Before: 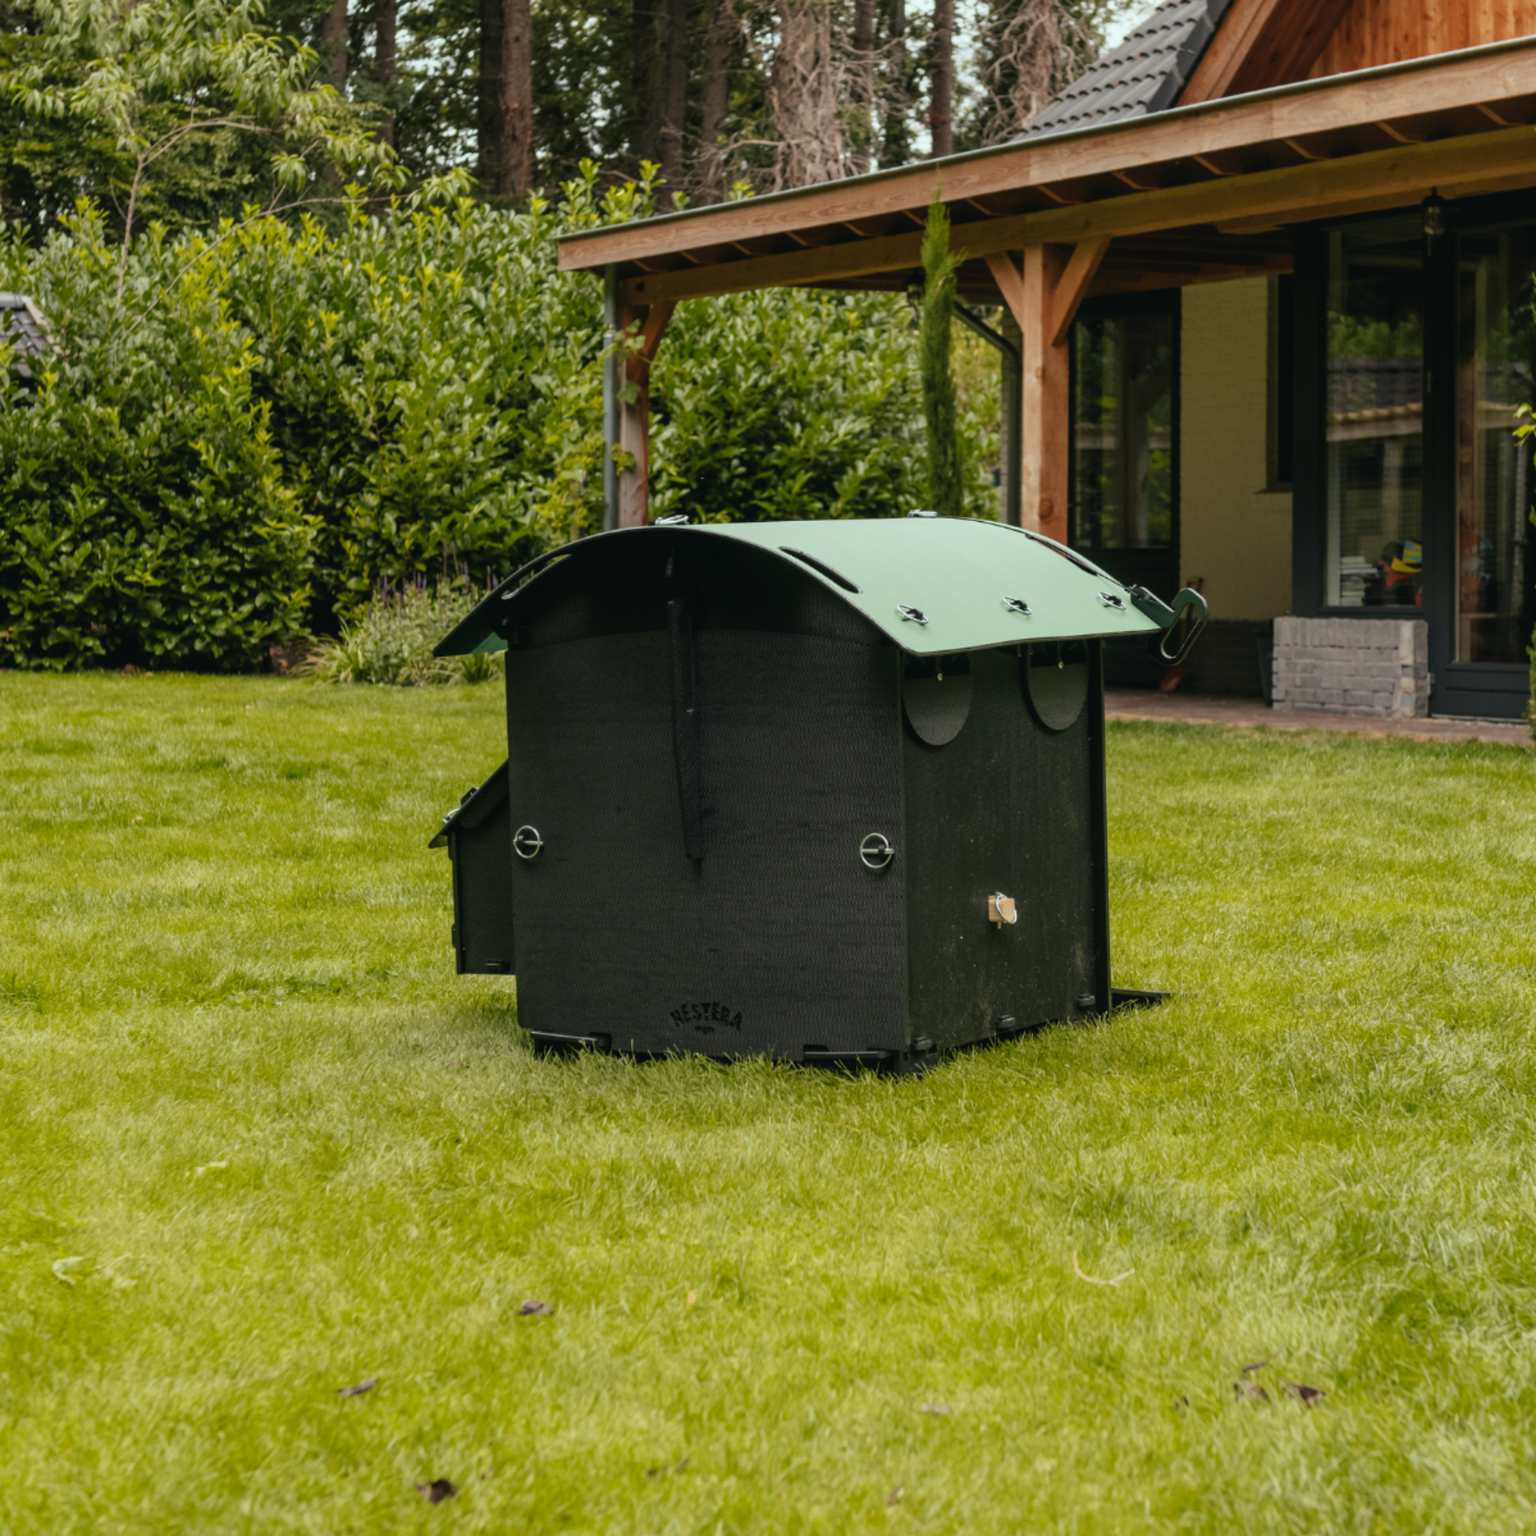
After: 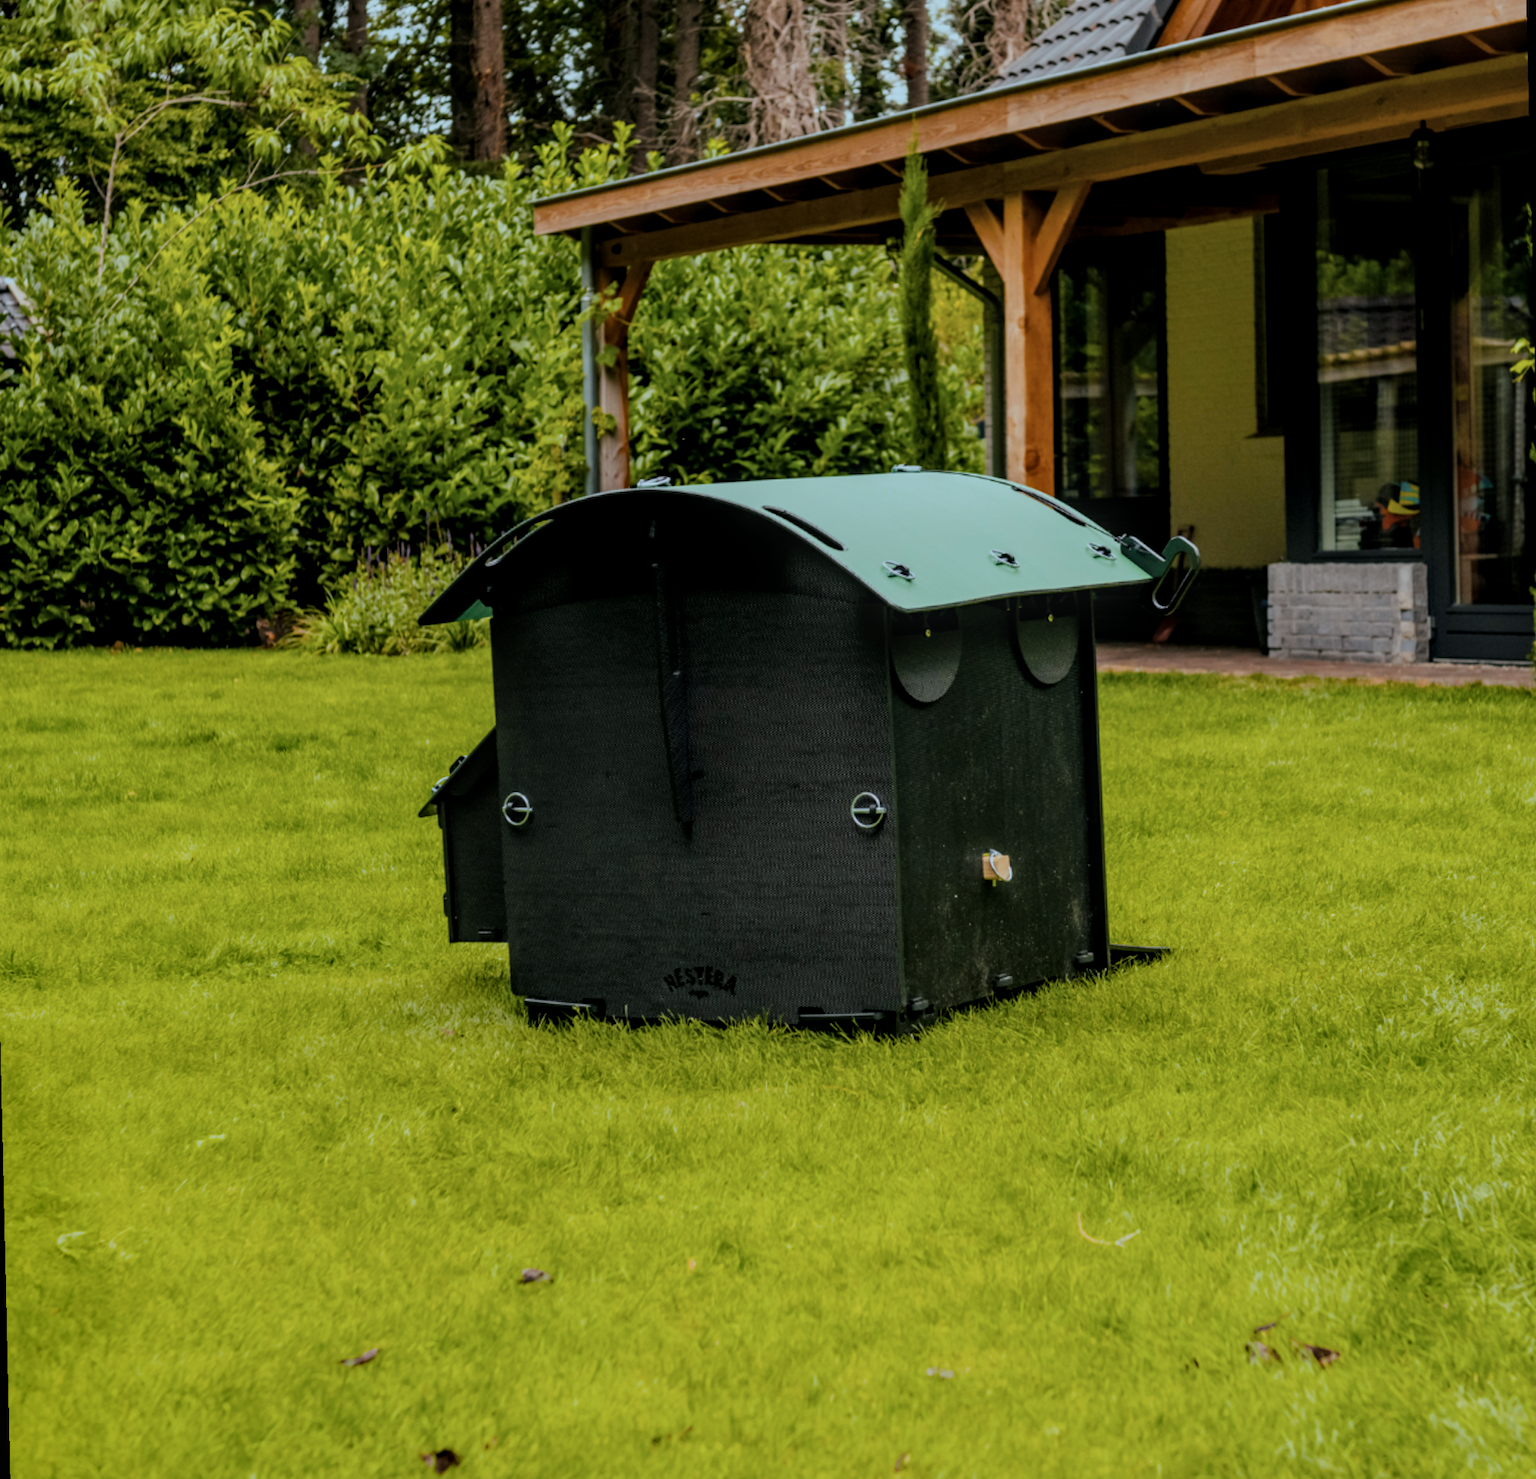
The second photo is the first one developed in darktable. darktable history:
white balance: red 1.004, blue 1.024
crop: bottom 0.071%
rotate and perspective: rotation -1.32°, lens shift (horizontal) -0.031, crop left 0.015, crop right 0.985, crop top 0.047, crop bottom 0.982
filmic rgb: black relative exposure -7.65 EV, white relative exposure 4.56 EV, hardness 3.61
color balance rgb: linear chroma grading › global chroma 15%, perceptual saturation grading › global saturation 30%
color correction: highlights a* -4.18, highlights b* -10.81
local contrast: on, module defaults
